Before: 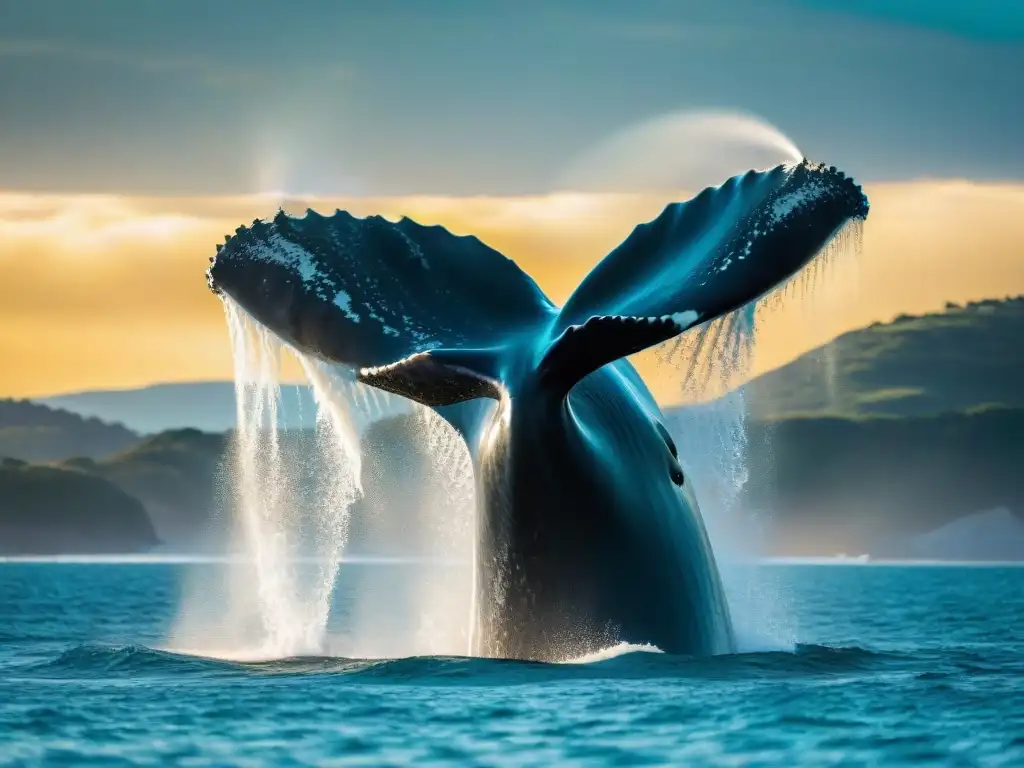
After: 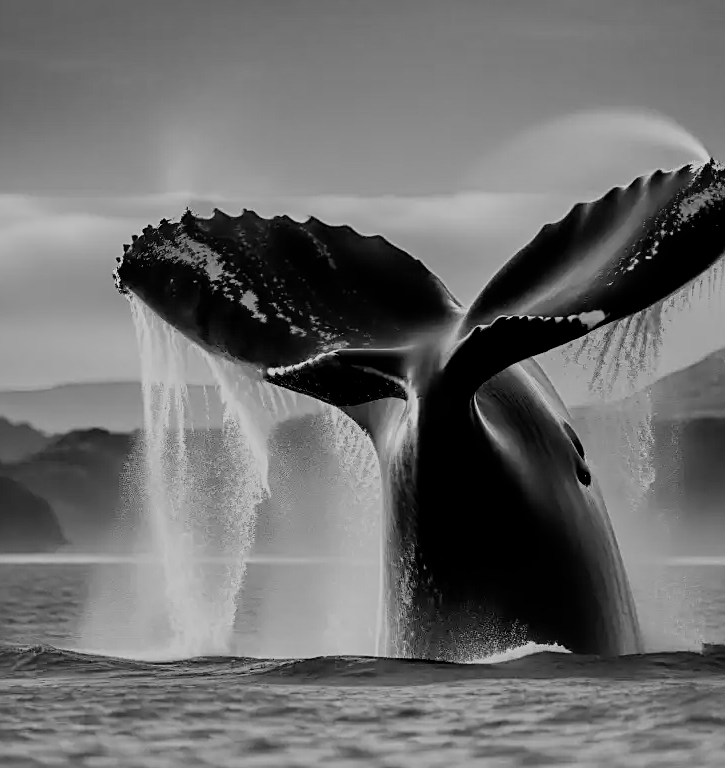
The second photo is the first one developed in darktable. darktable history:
sharpen: amount 0.49
exposure: black level correction 0.011, exposure -0.479 EV, compensate highlight preservation false
crop and rotate: left 9.083%, right 20.107%
filmic rgb: black relative exposure -7.65 EV, white relative exposure 4.56 EV, hardness 3.61, contrast 1.057
color calibration: output gray [0.21, 0.42, 0.37, 0], illuminant F (fluorescent), F source F9 (Cool White Deluxe 4150 K) – high CRI, x 0.375, y 0.373, temperature 4156.04 K
